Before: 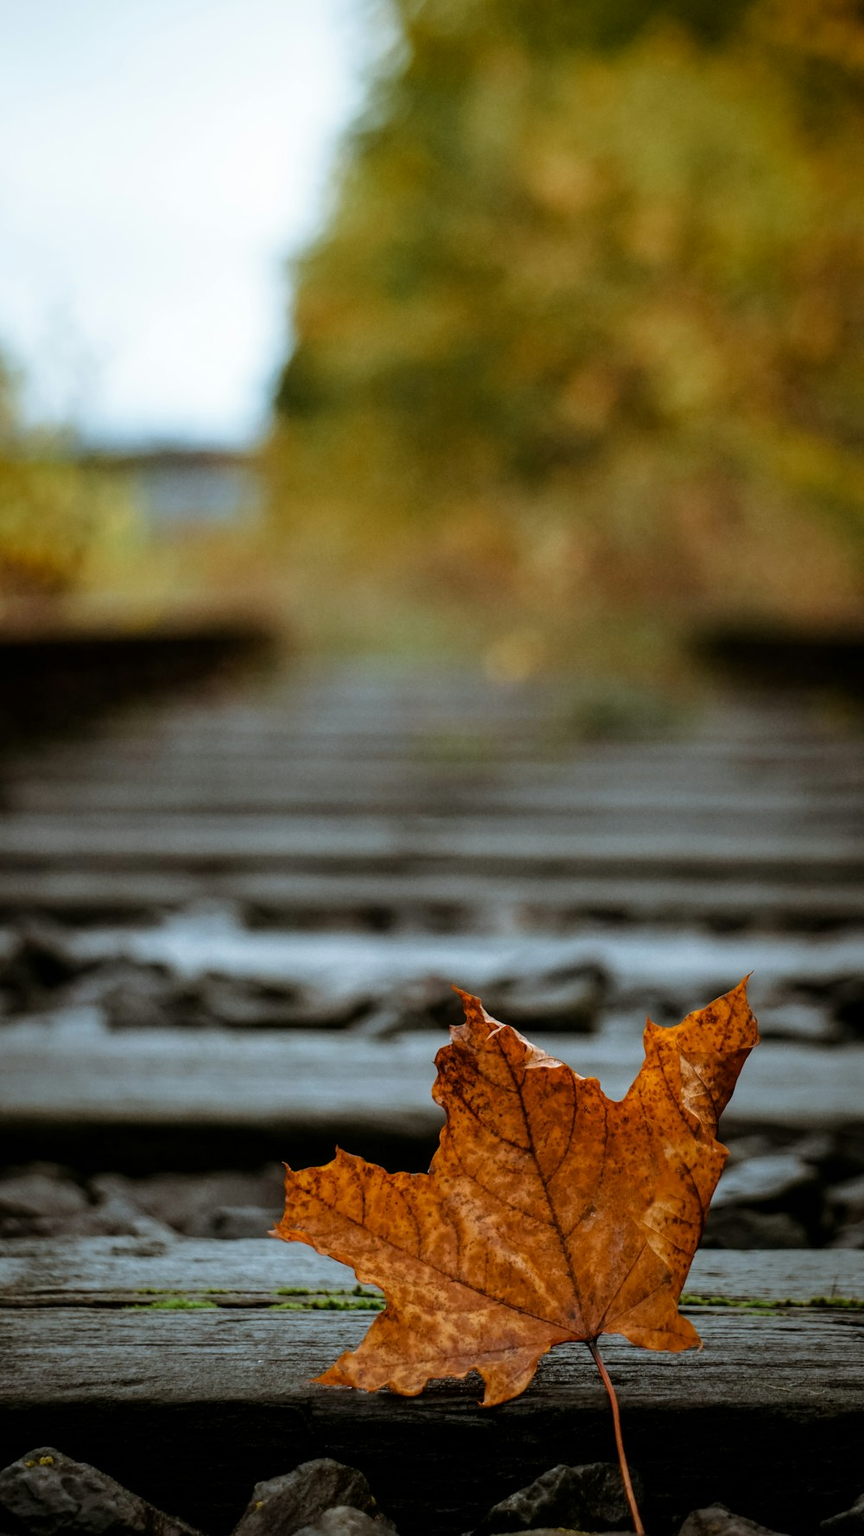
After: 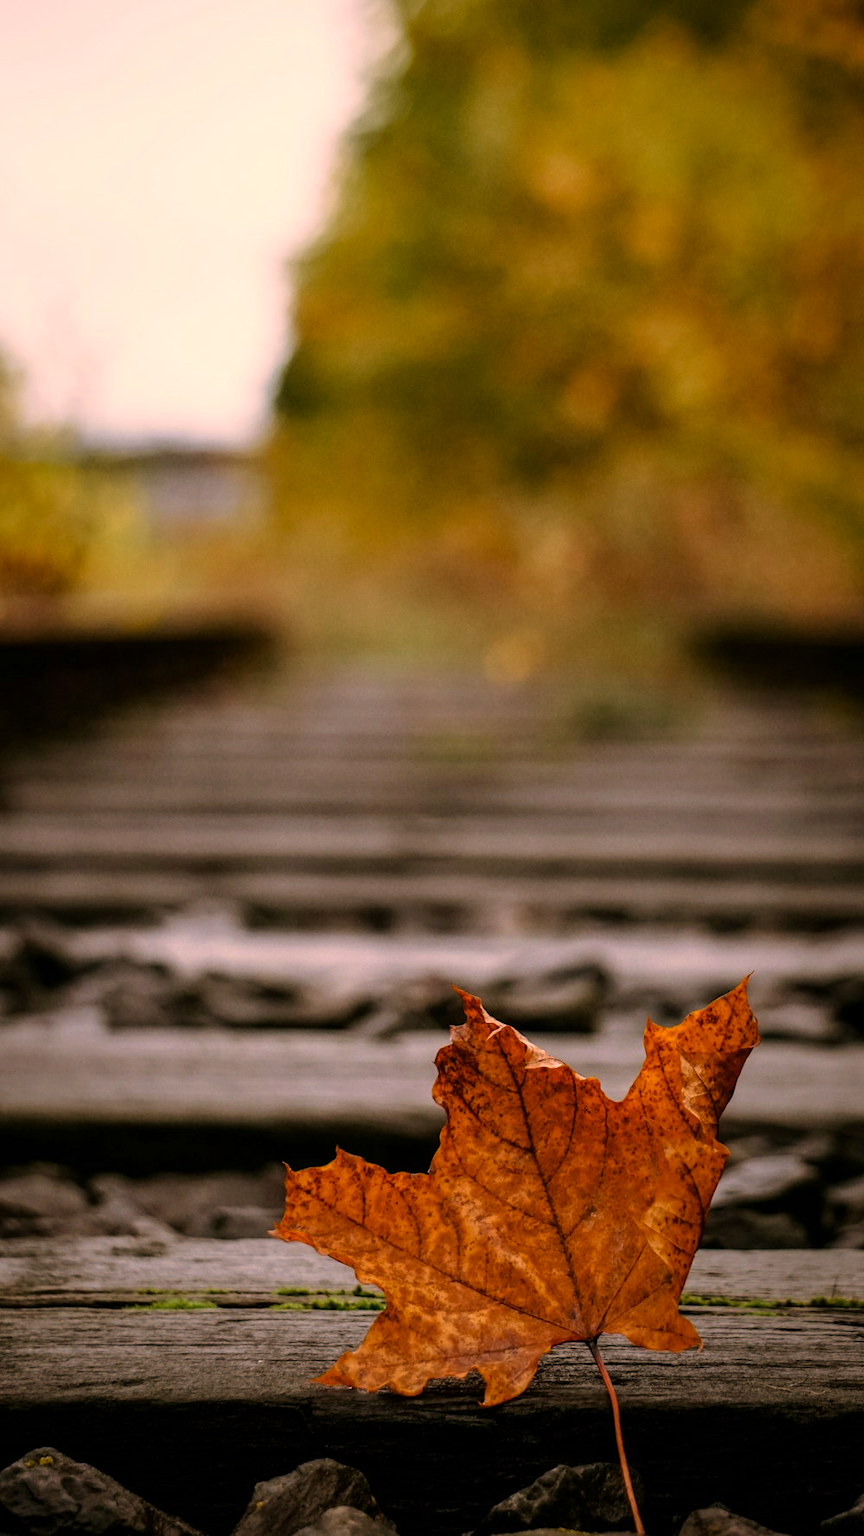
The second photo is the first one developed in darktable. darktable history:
velvia: on, module defaults
color correction: highlights a* 21.07, highlights b* 19.56
